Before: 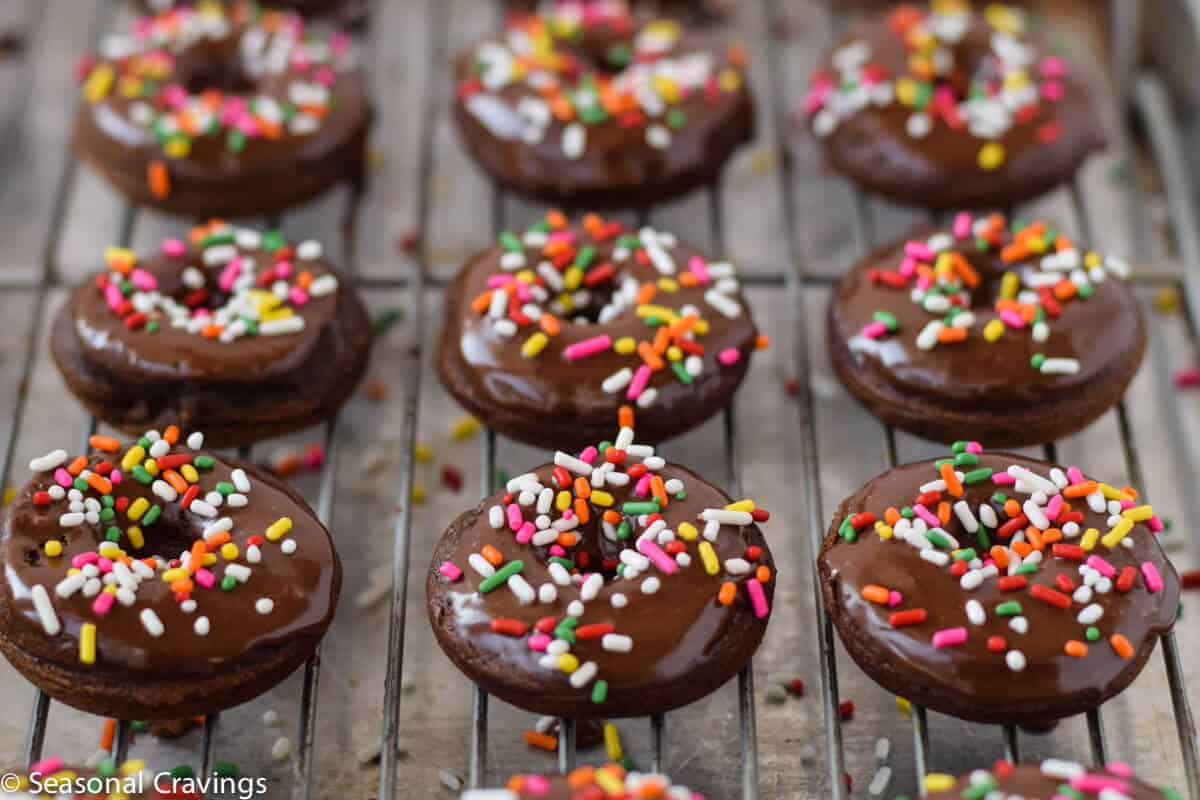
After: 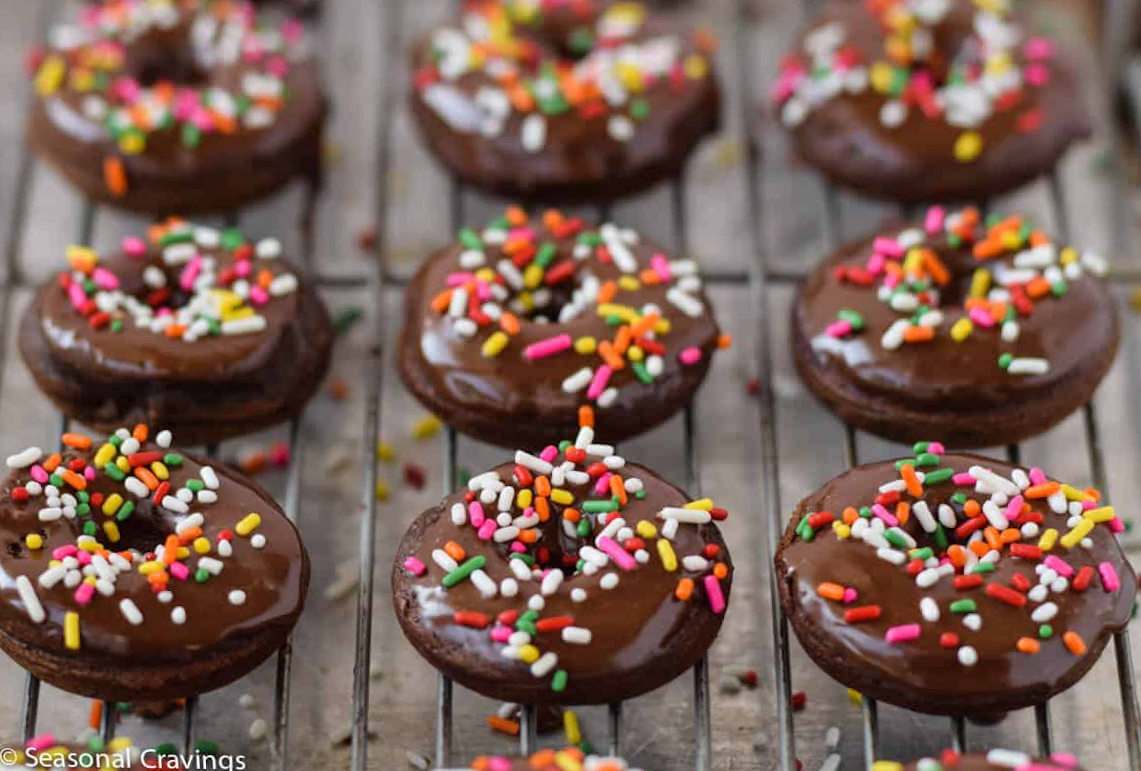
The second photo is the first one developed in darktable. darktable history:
crop: top 1.049%, right 0.001%
color balance: mode lift, gamma, gain (sRGB)
rotate and perspective: rotation 0.074°, lens shift (vertical) 0.096, lens shift (horizontal) -0.041, crop left 0.043, crop right 0.952, crop top 0.024, crop bottom 0.979
